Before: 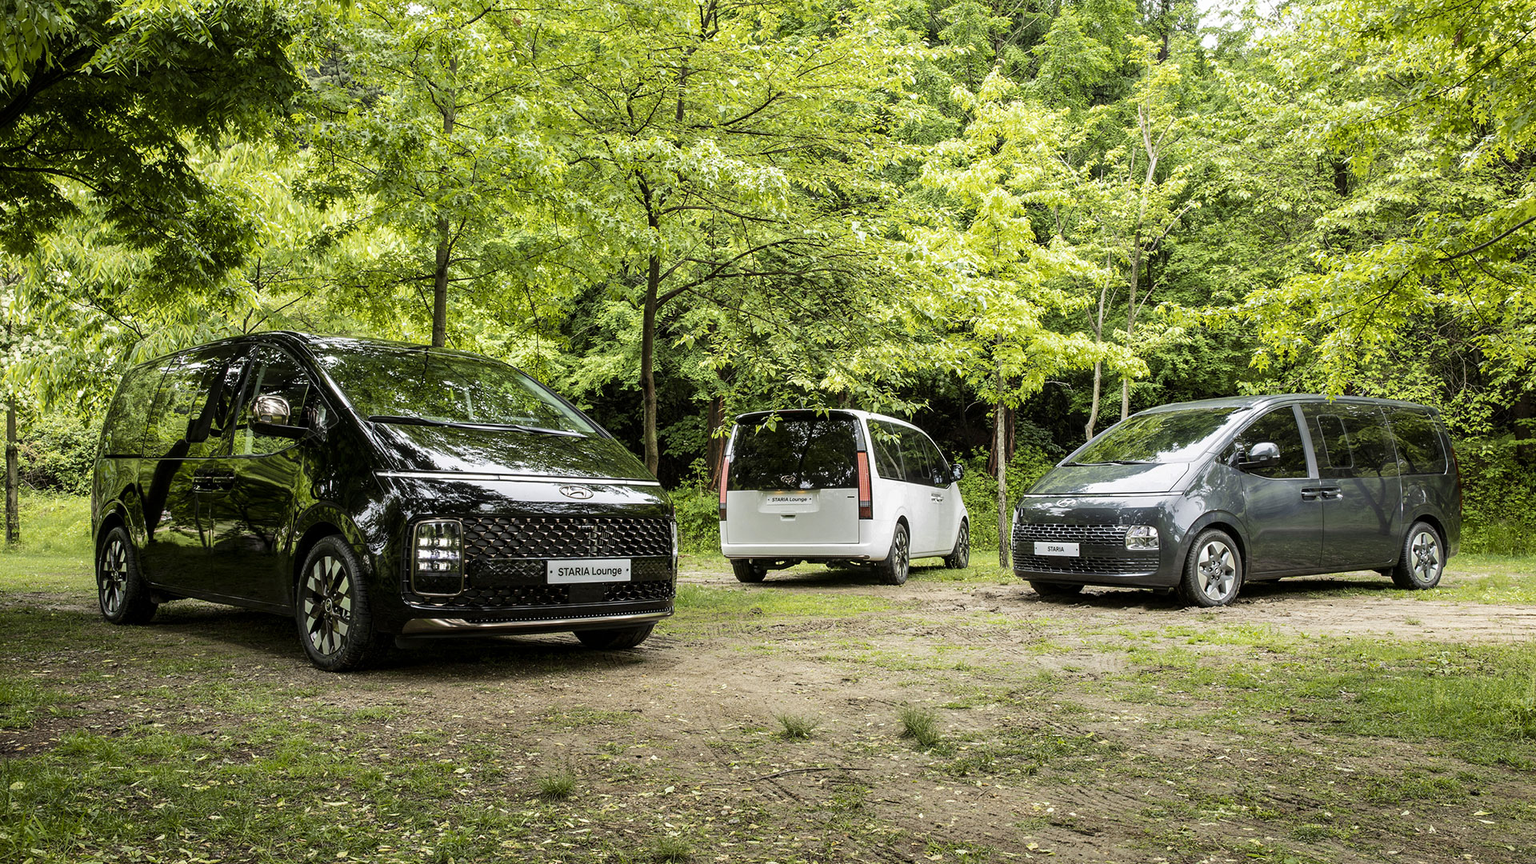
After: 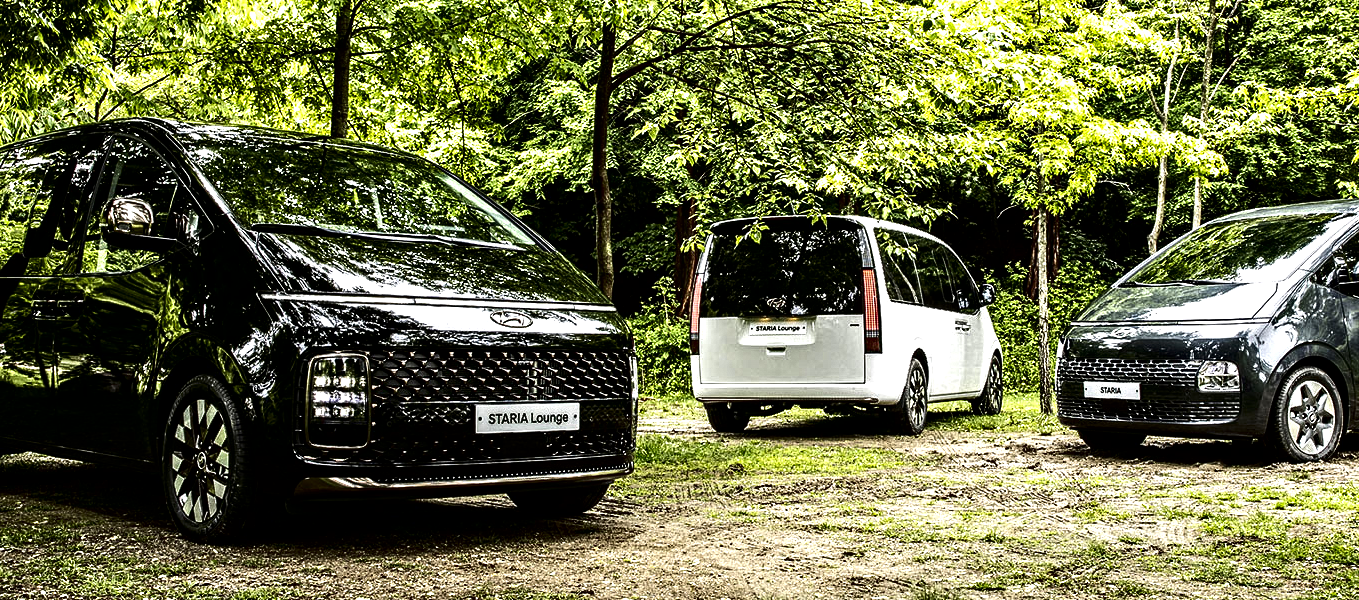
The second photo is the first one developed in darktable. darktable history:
crop: left 10.893%, top 27.446%, right 18.318%, bottom 16.976%
contrast brightness saturation: contrast 0.103, brightness -0.268, saturation 0.143
contrast equalizer: octaves 7, y [[0.5, 0.542, 0.583, 0.625, 0.667, 0.708], [0.5 ×6], [0.5 ×6], [0 ×6], [0 ×6]]
tone equalizer: -8 EV -0.769 EV, -7 EV -0.703 EV, -6 EV -0.605 EV, -5 EV -0.392 EV, -3 EV 0.385 EV, -2 EV 0.6 EV, -1 EV 0.68 EV, +0 EV 0.777 EV, edges refinement/feathering 500, mask exposure compensation -1.57 EV, preserve details no
